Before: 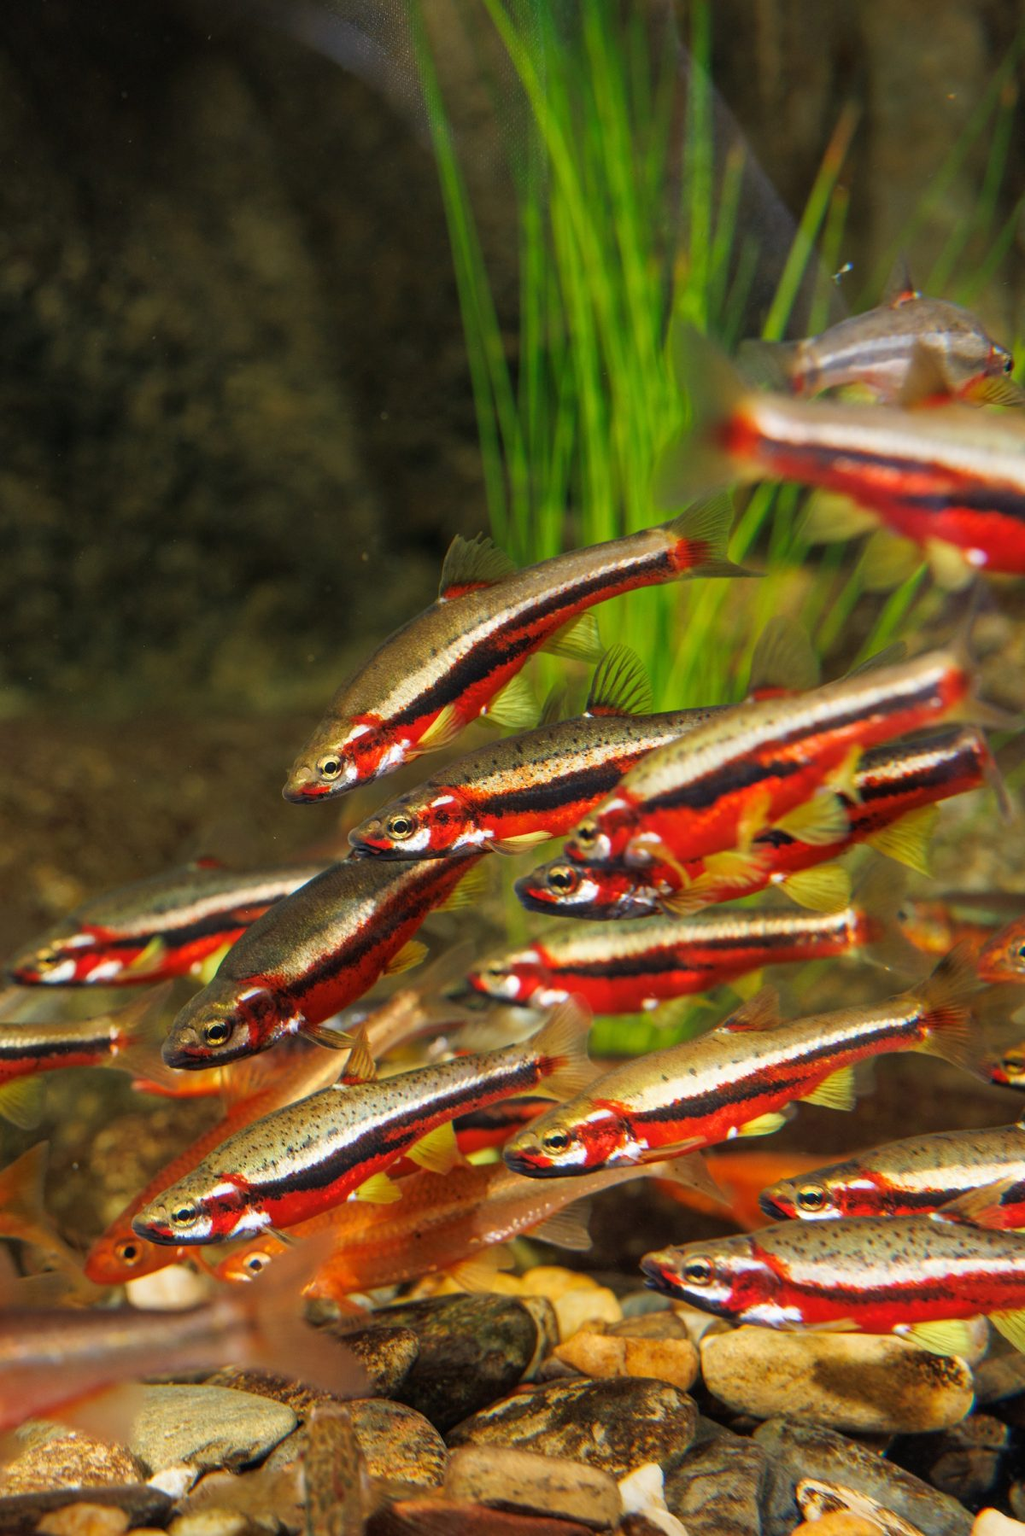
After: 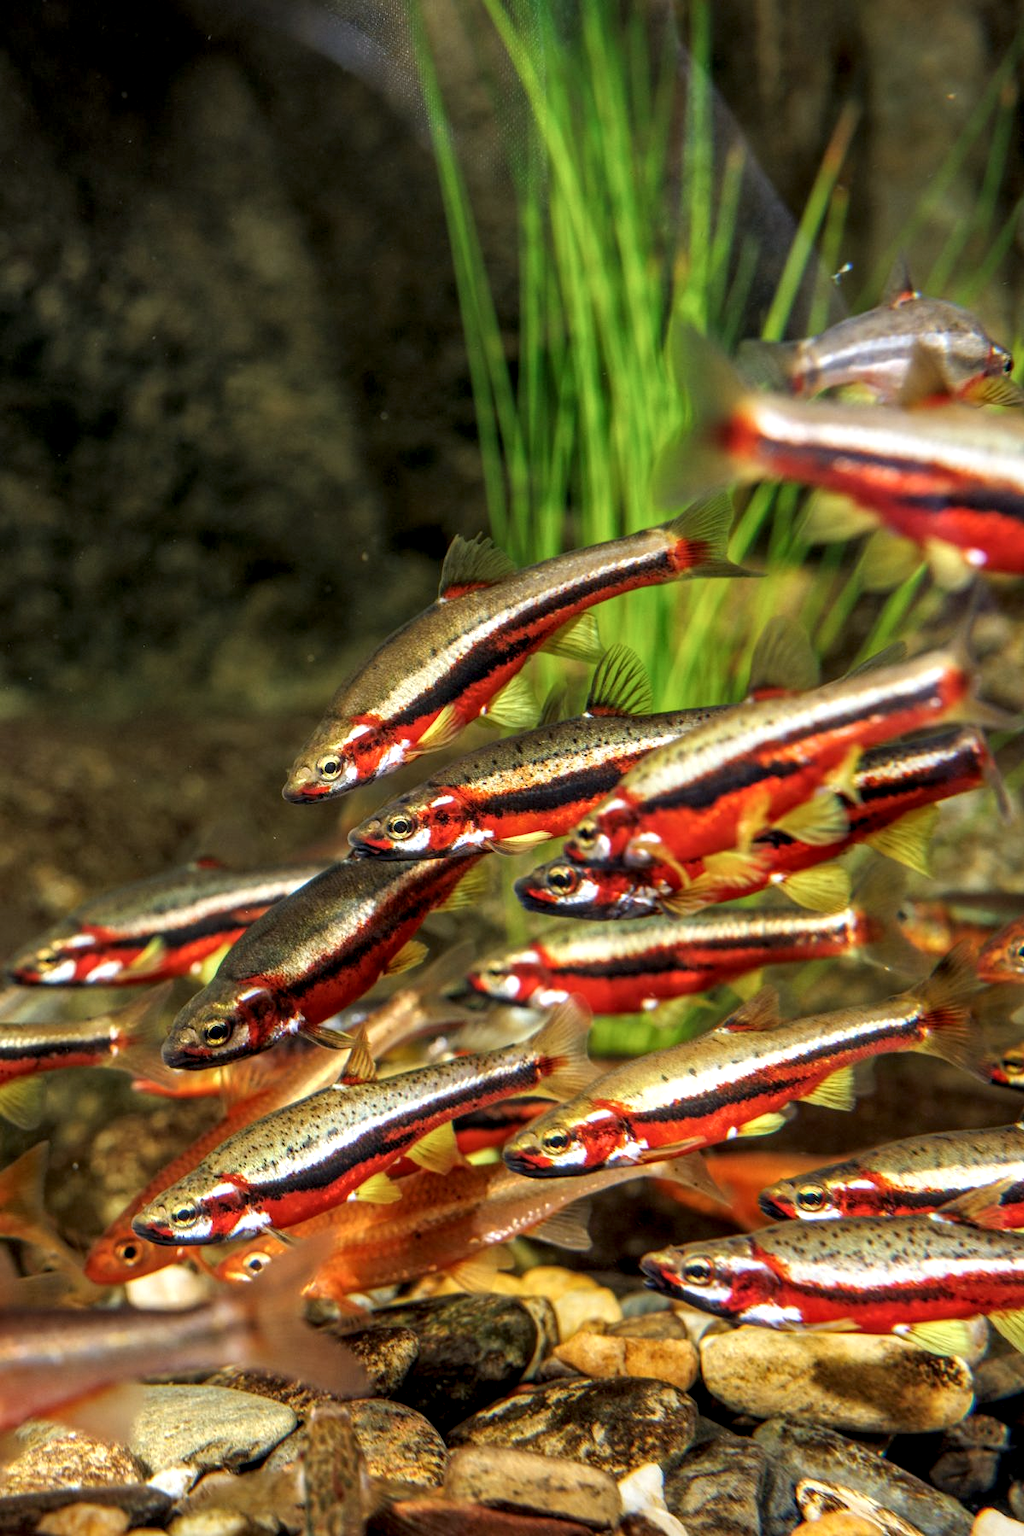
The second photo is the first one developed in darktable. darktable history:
white balance: red 0.967, blue 1.049
local contrast: detail 160%
